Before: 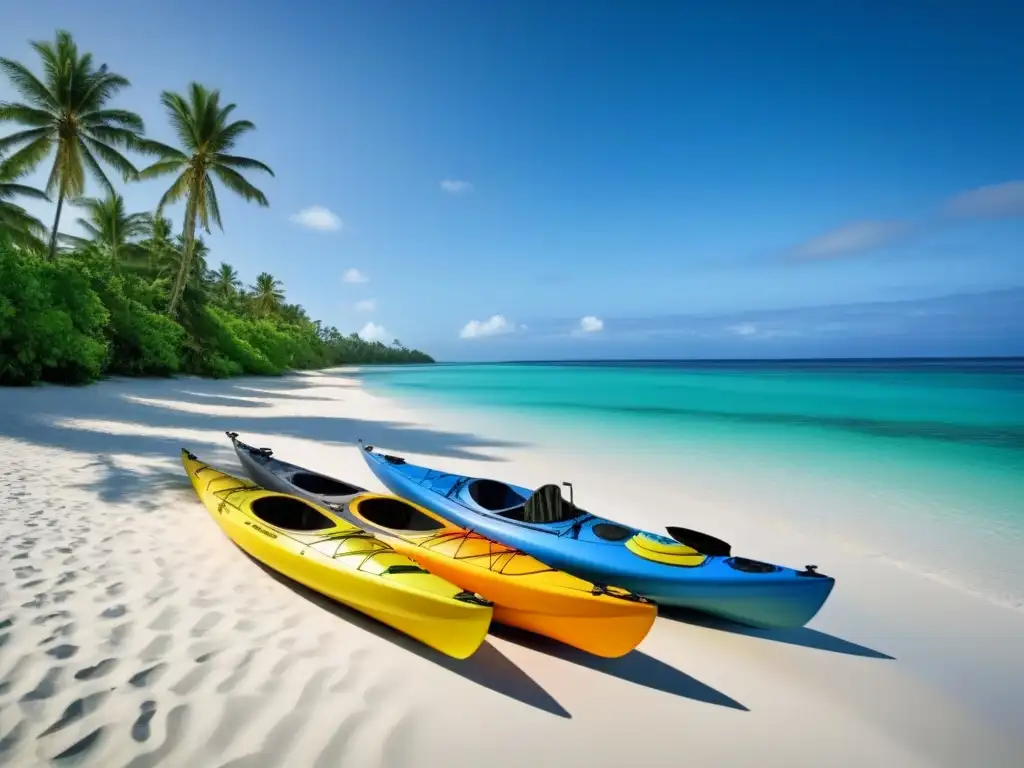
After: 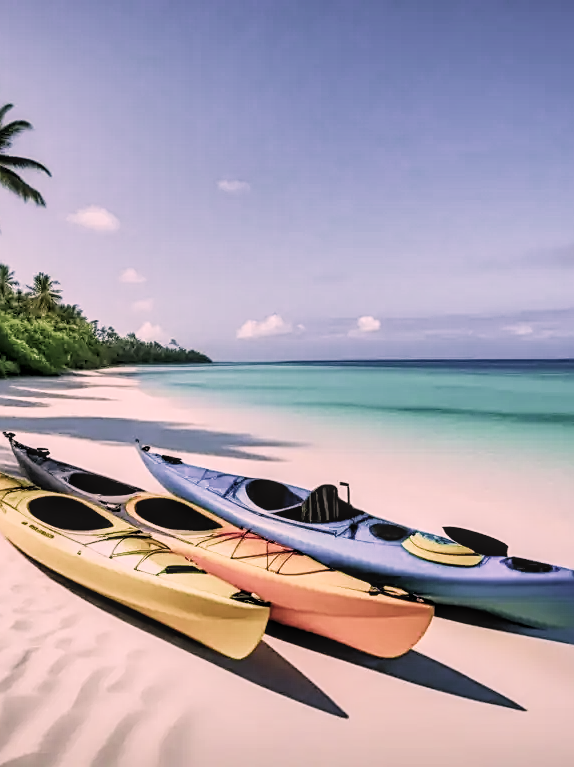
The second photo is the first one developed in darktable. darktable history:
exposure: black level correction 0, exposure 0.397 EV, compensate exposure bias true, compensate highlight preservation false
local contrast: on, module defaults
crop: left 21.836%, right 22.023%, bottom 0.011%
shadows and highlights: soften with gaussian
filmic rgb: black relative exposure -5.1 EV, white relative exposure 3.95 EV, hardness 2.88, contrast 1.297, highlights saturation mix -10.31%, color science v4 (2020)
sharpen: on, module defaults
color correction: highlights a* 14.71, highlights b* 4.84
